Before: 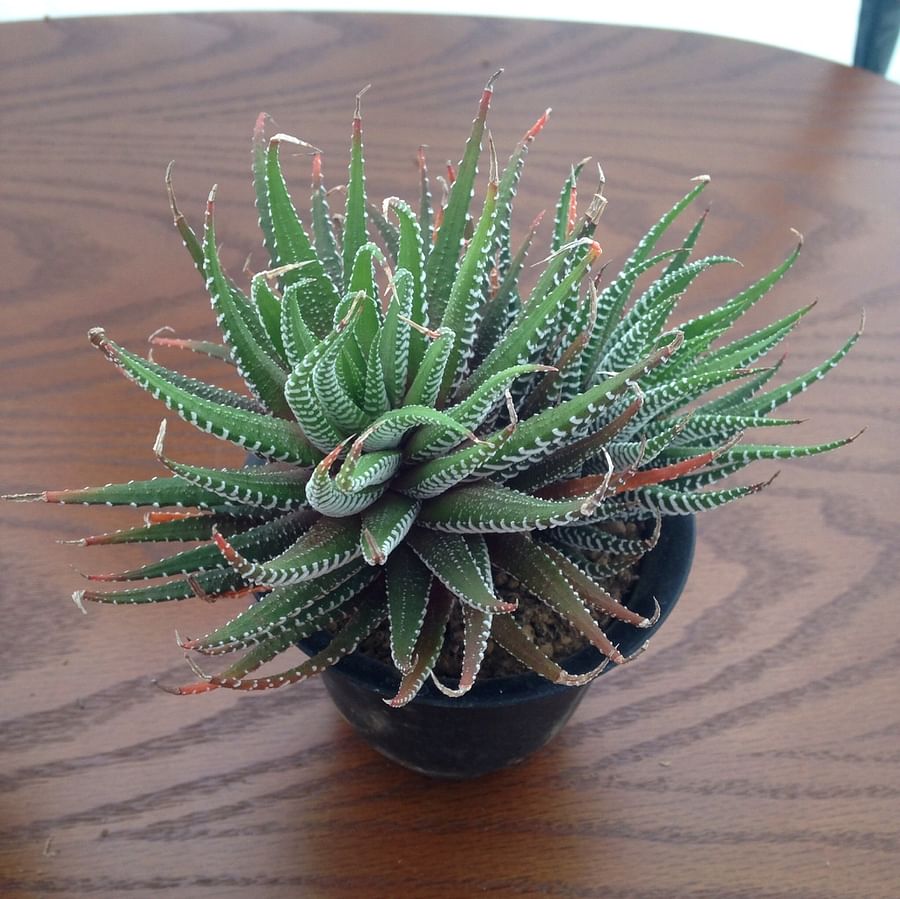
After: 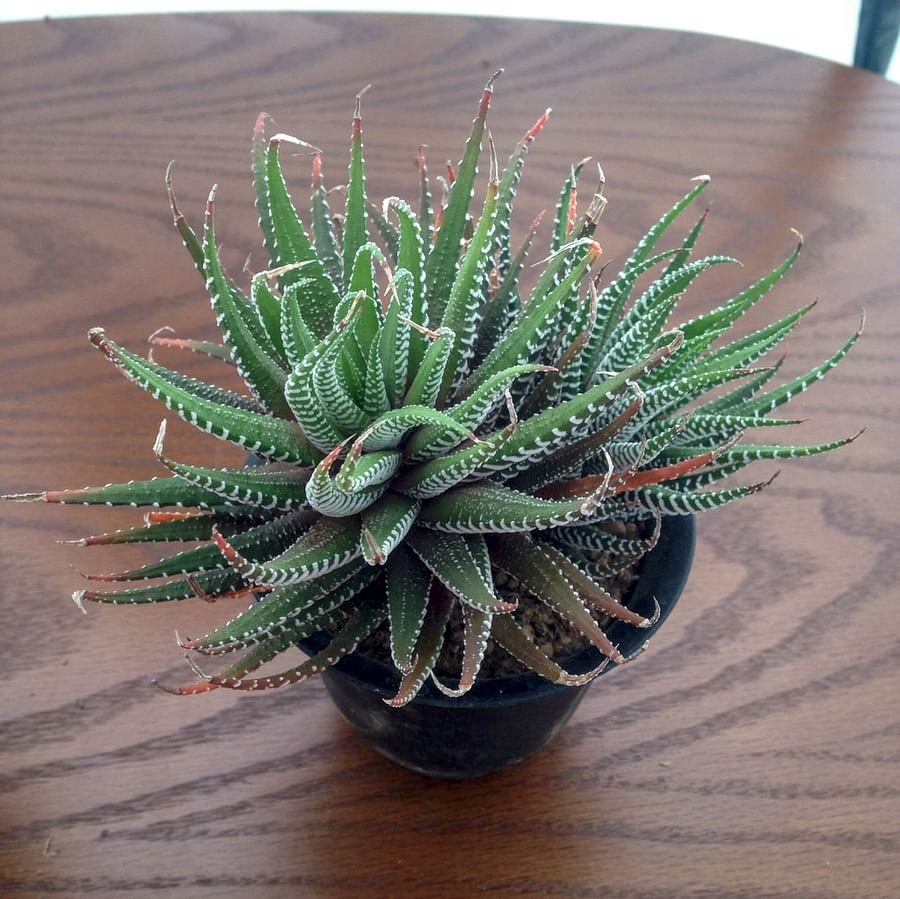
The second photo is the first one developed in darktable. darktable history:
local contrast: detail 130%
exposure: exposure -0.041 EV, compensate exposure bias true, compensate highlight preservation false
